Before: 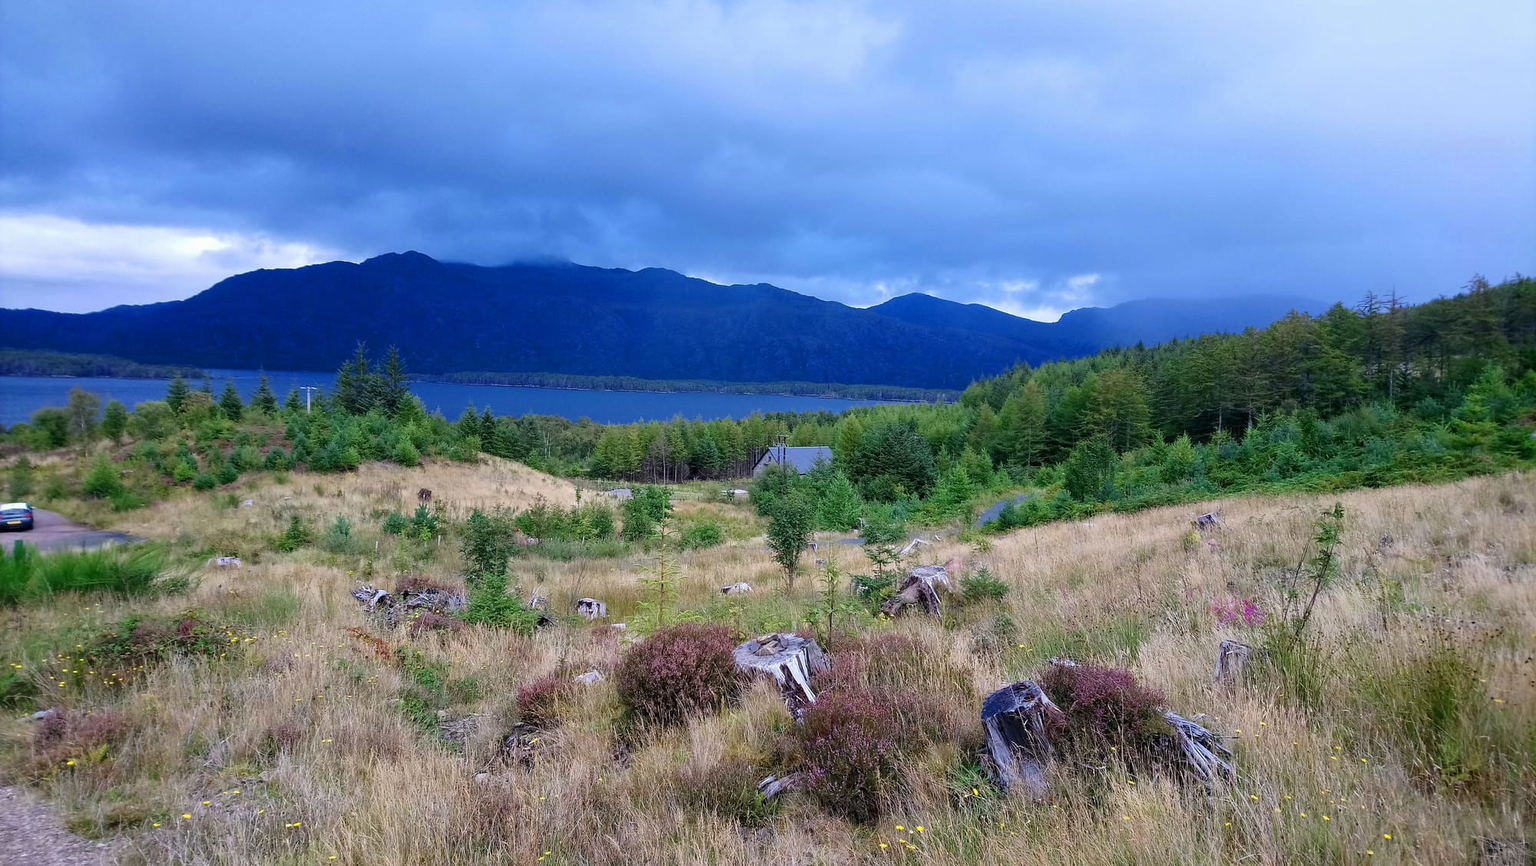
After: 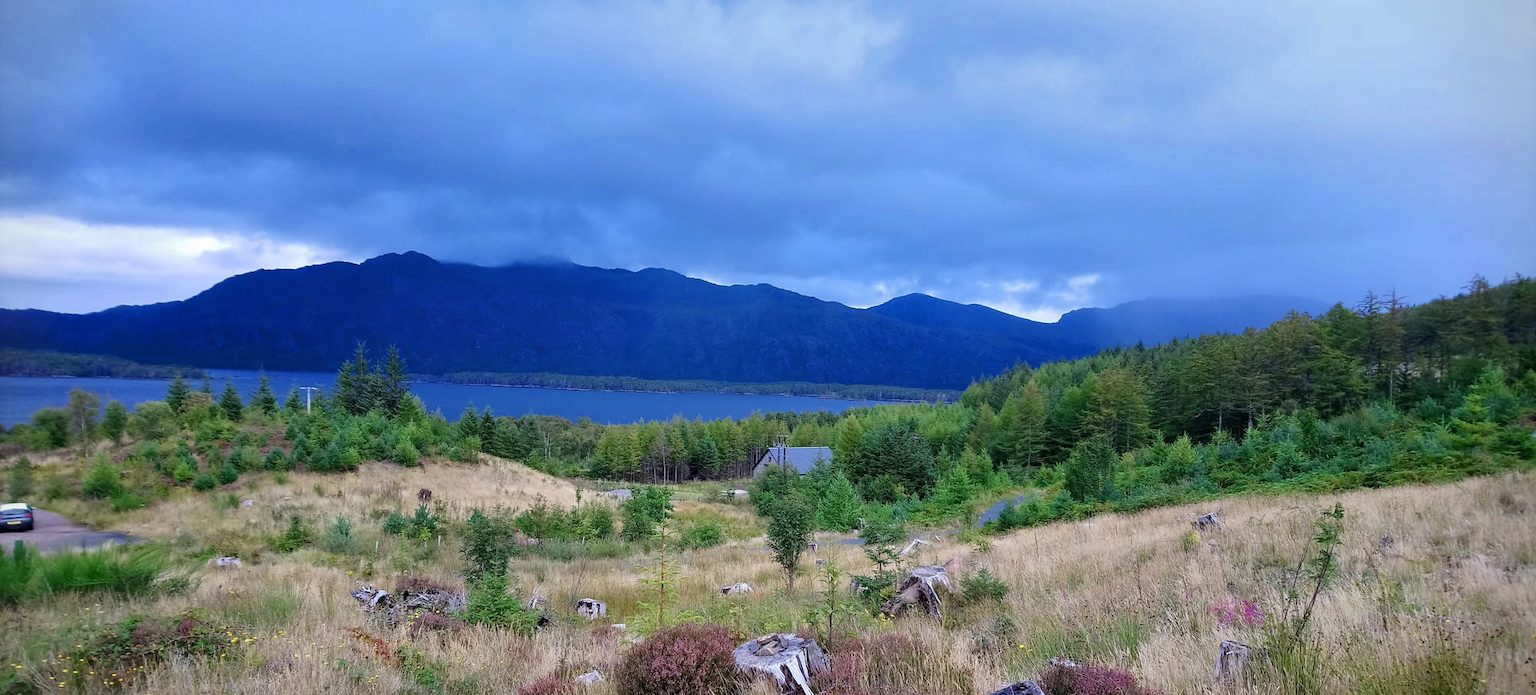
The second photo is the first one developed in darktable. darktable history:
shadows and highlights: low approximation 0.01, soften with gaussian
vignetting: fall-off start 91.25%, brightness -0.575, unbound false
crop: bottom 19.599%
